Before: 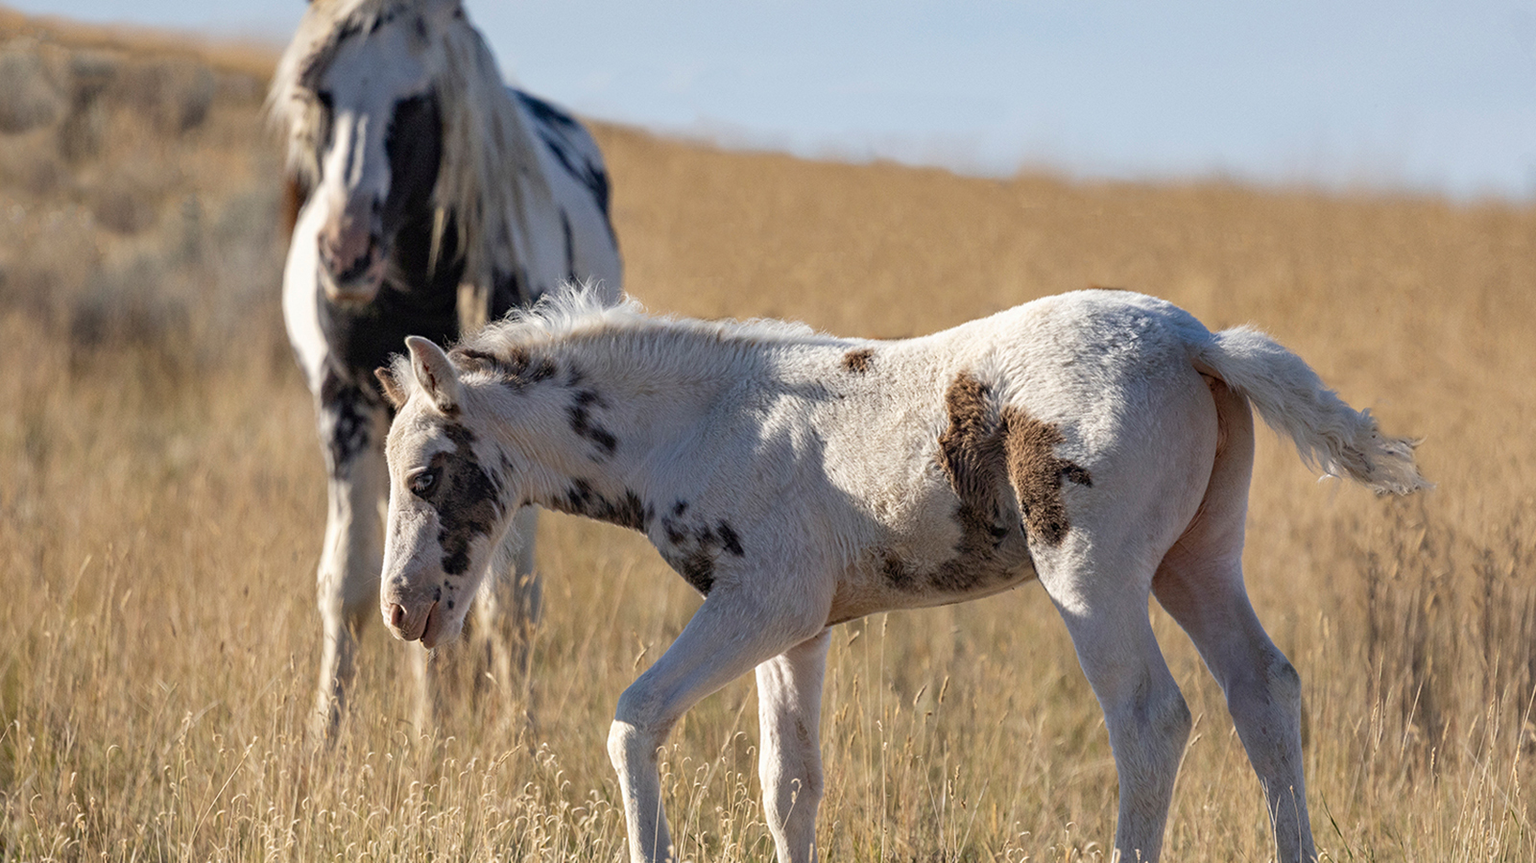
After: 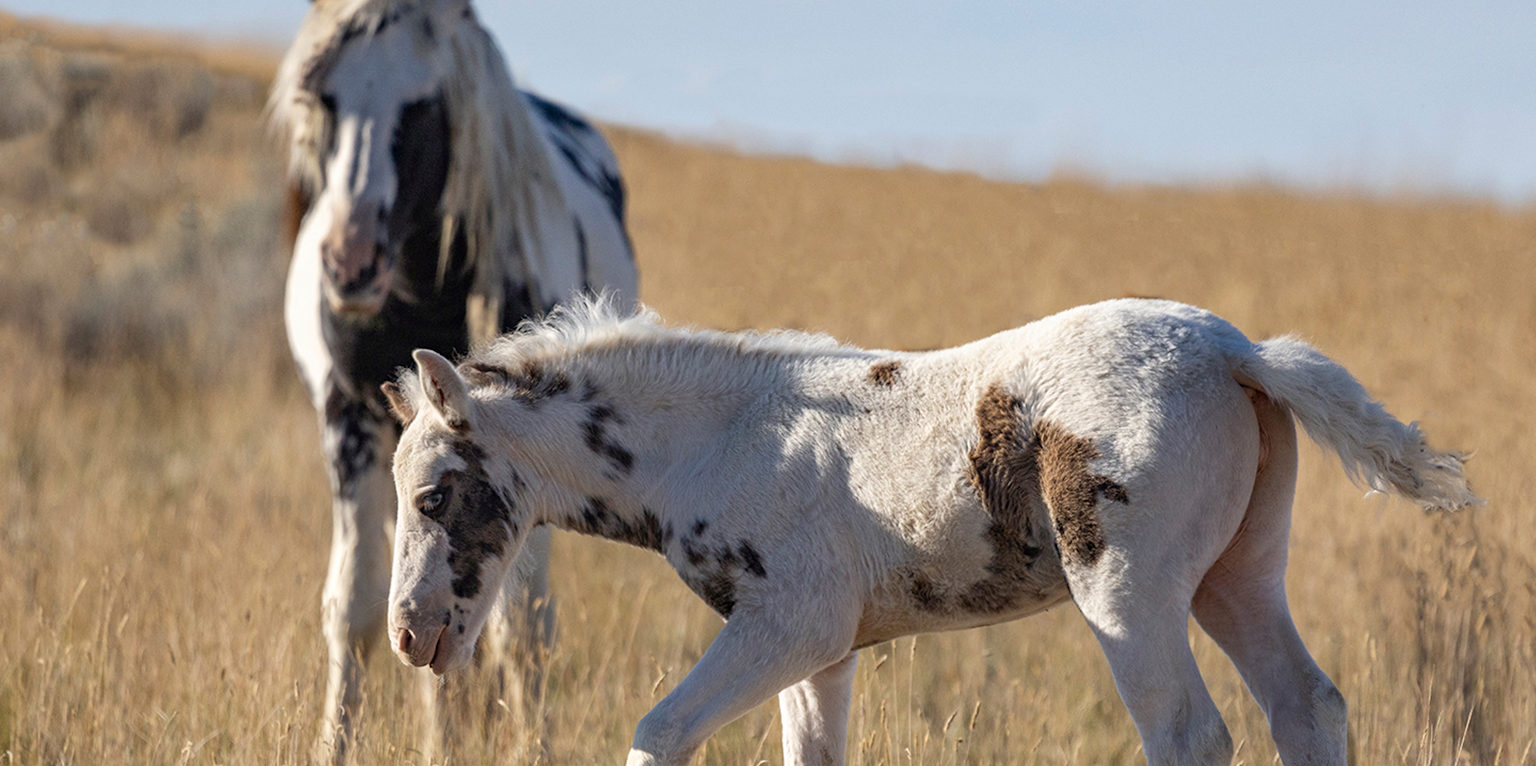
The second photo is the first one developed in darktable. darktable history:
tone equalizer: on, module defaults
crop and rotate: angle 0.2°, left 0.275%, right 3.127%, bottom 14.18%
